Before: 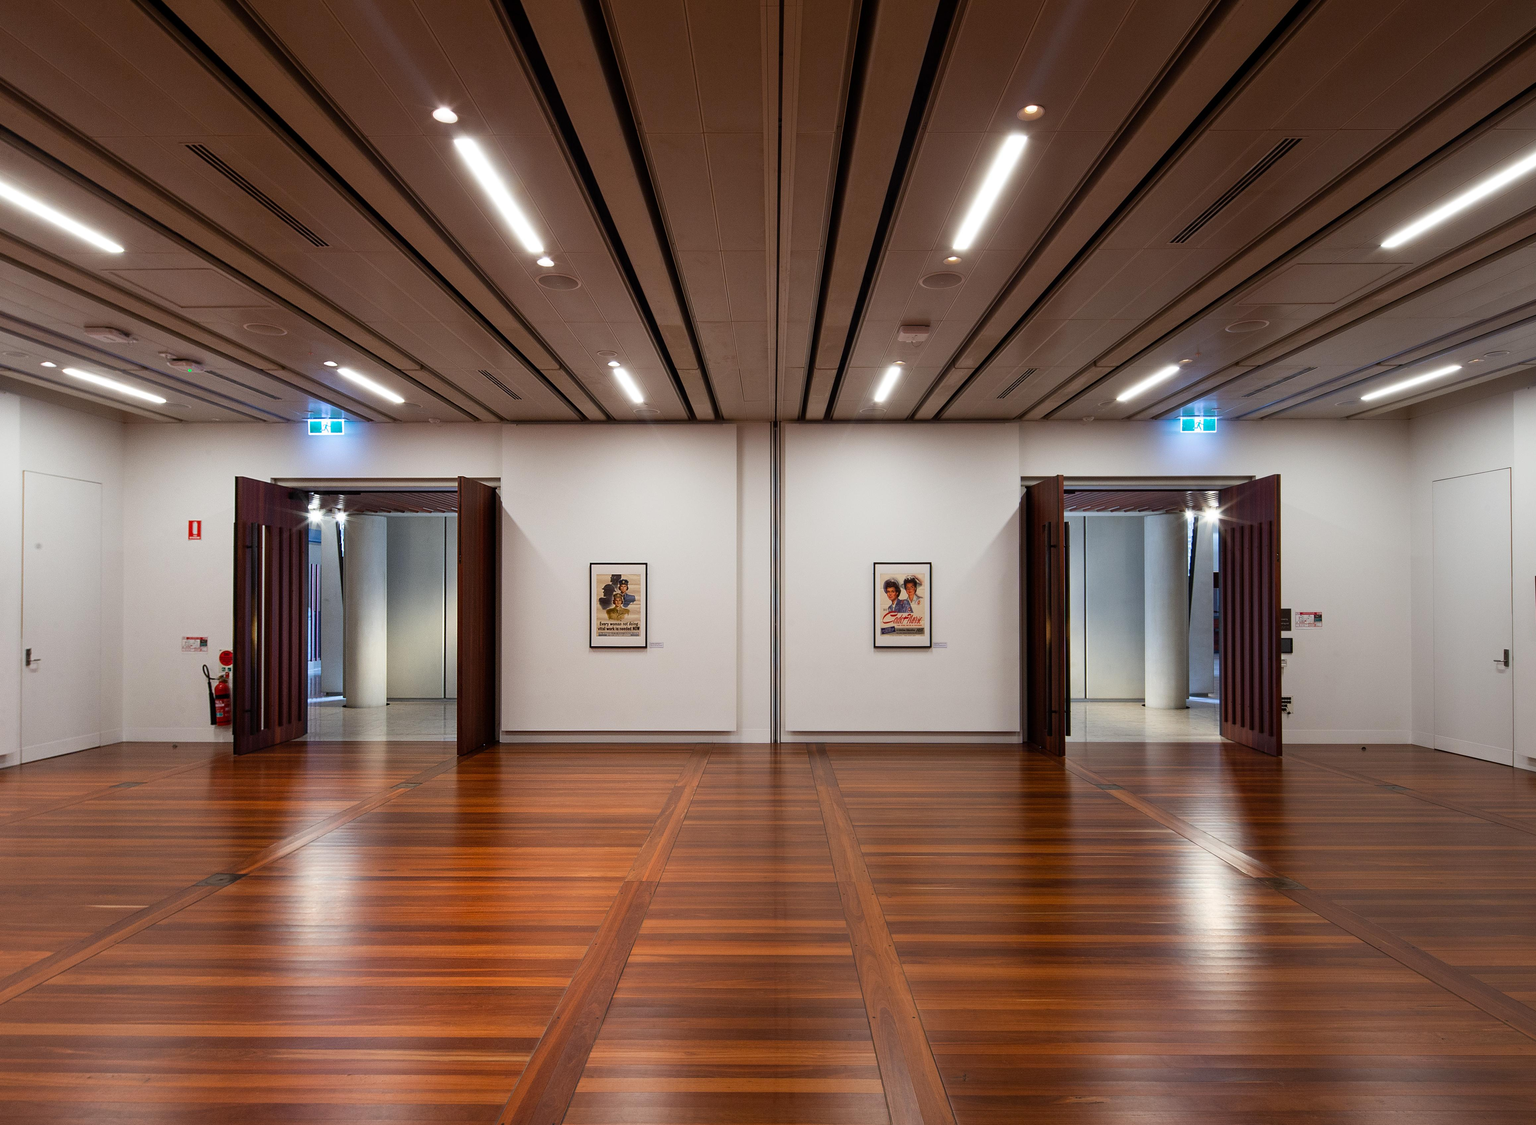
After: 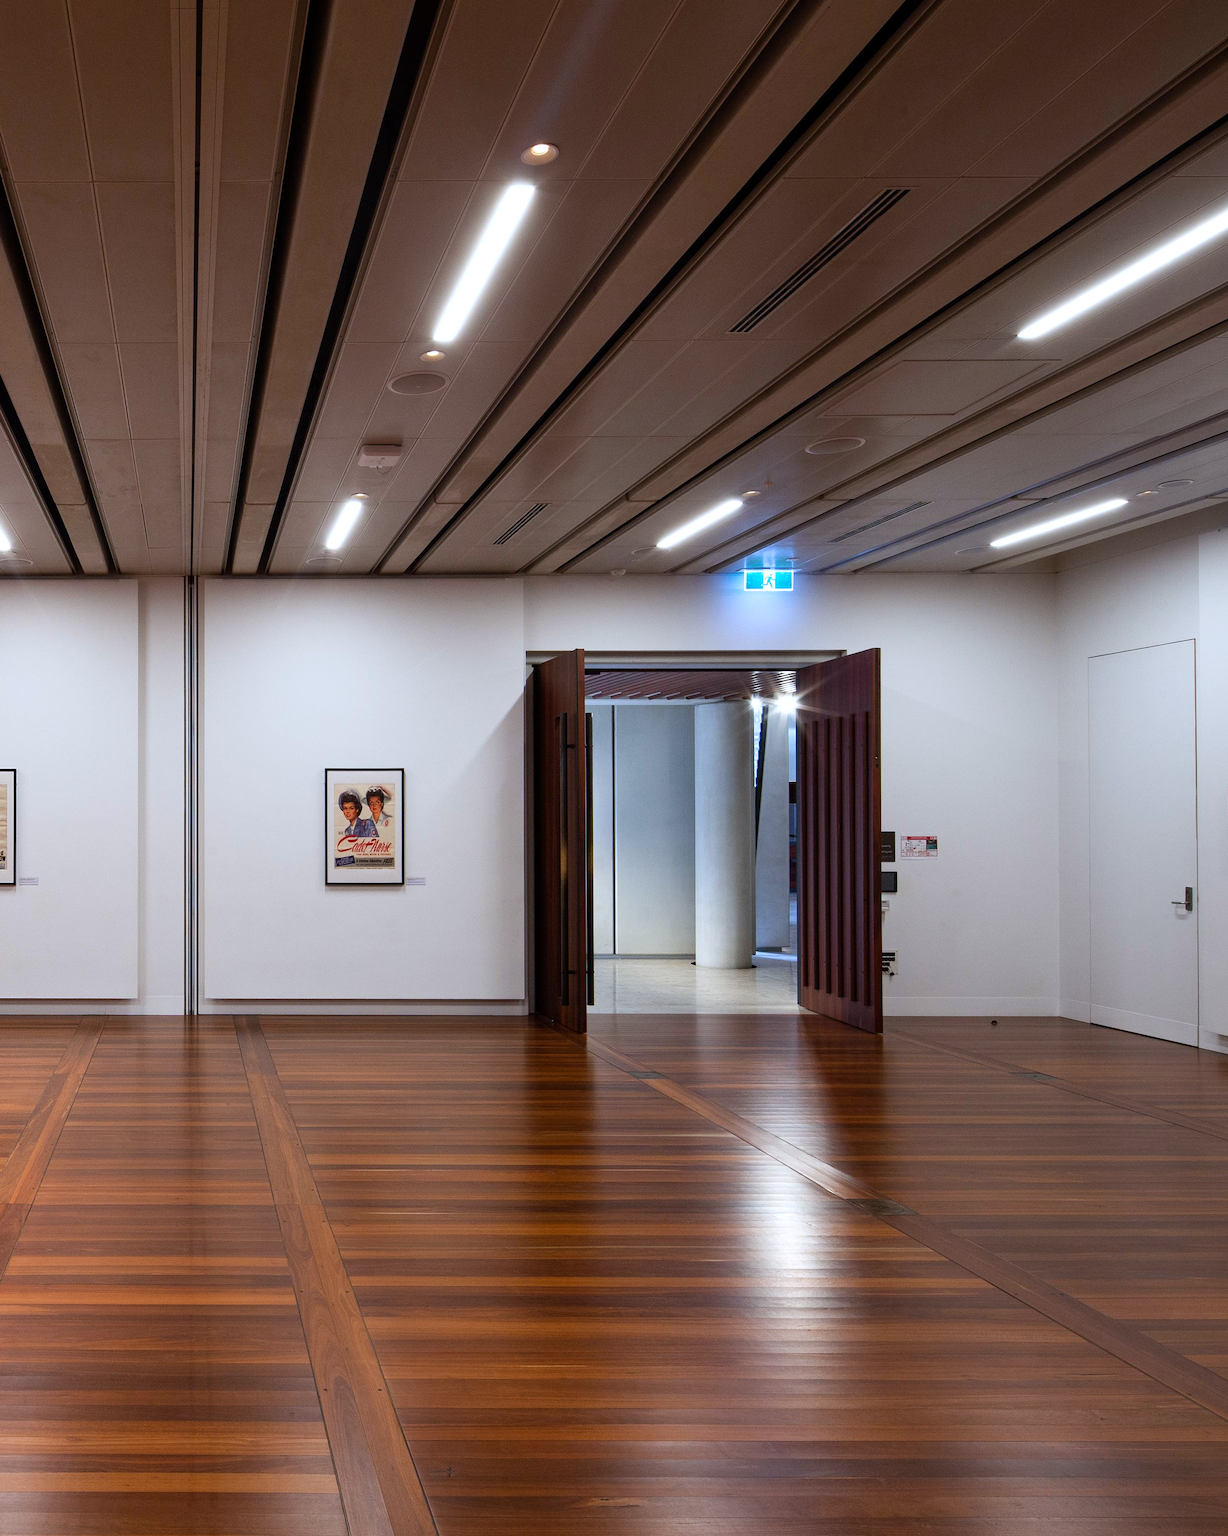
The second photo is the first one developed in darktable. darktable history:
exposure: exposure 0.15 EV, compensate highlight preservation false
white balance: red 0.954, blue 1.079
crop: left 41.402%
